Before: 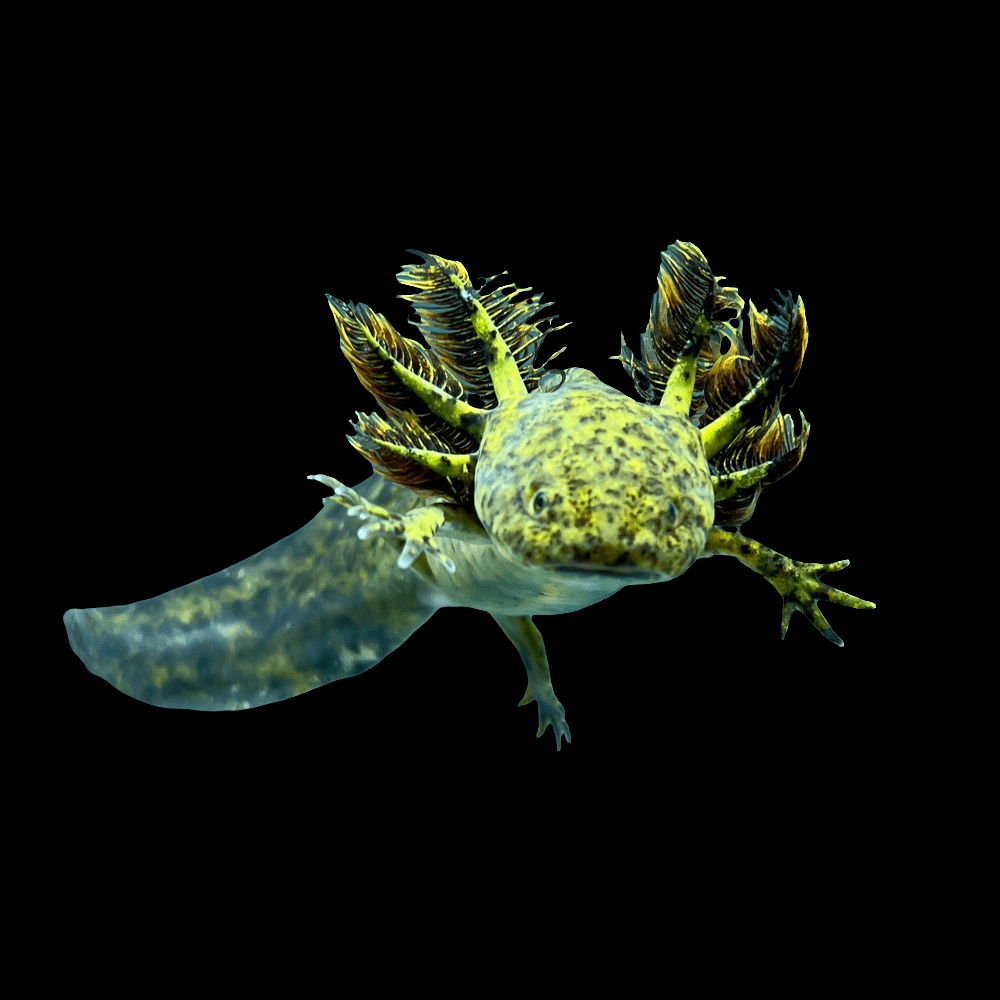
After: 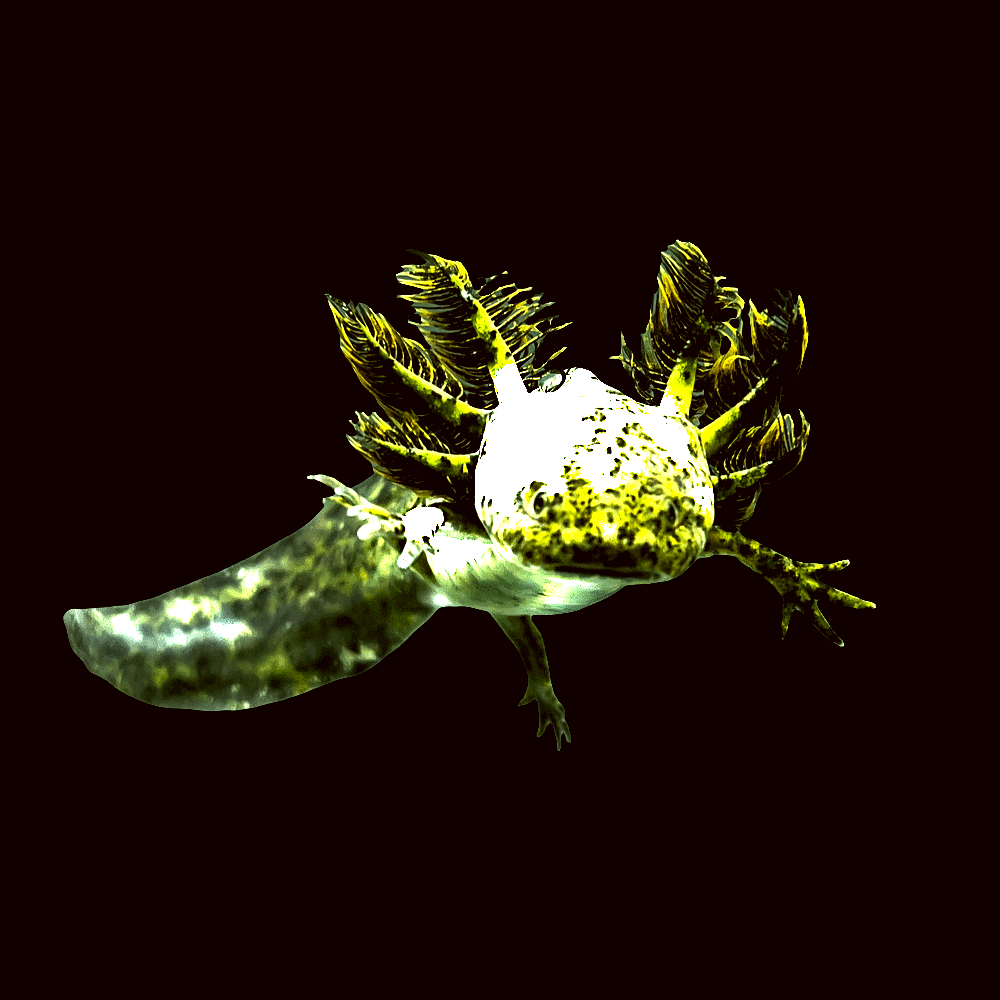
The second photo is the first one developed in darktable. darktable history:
haze removal: compatibility mode true, adaptive false
levels: levels [0.182, 0.542, 0.902]
color correction: highlights a* 0.096, highlights b* 28.8, shadows a* -0.15, shadows b* 21.84
sharpen: amount 0.202
exposure: exposure 0.019 EV, compensate highlight preservation false
